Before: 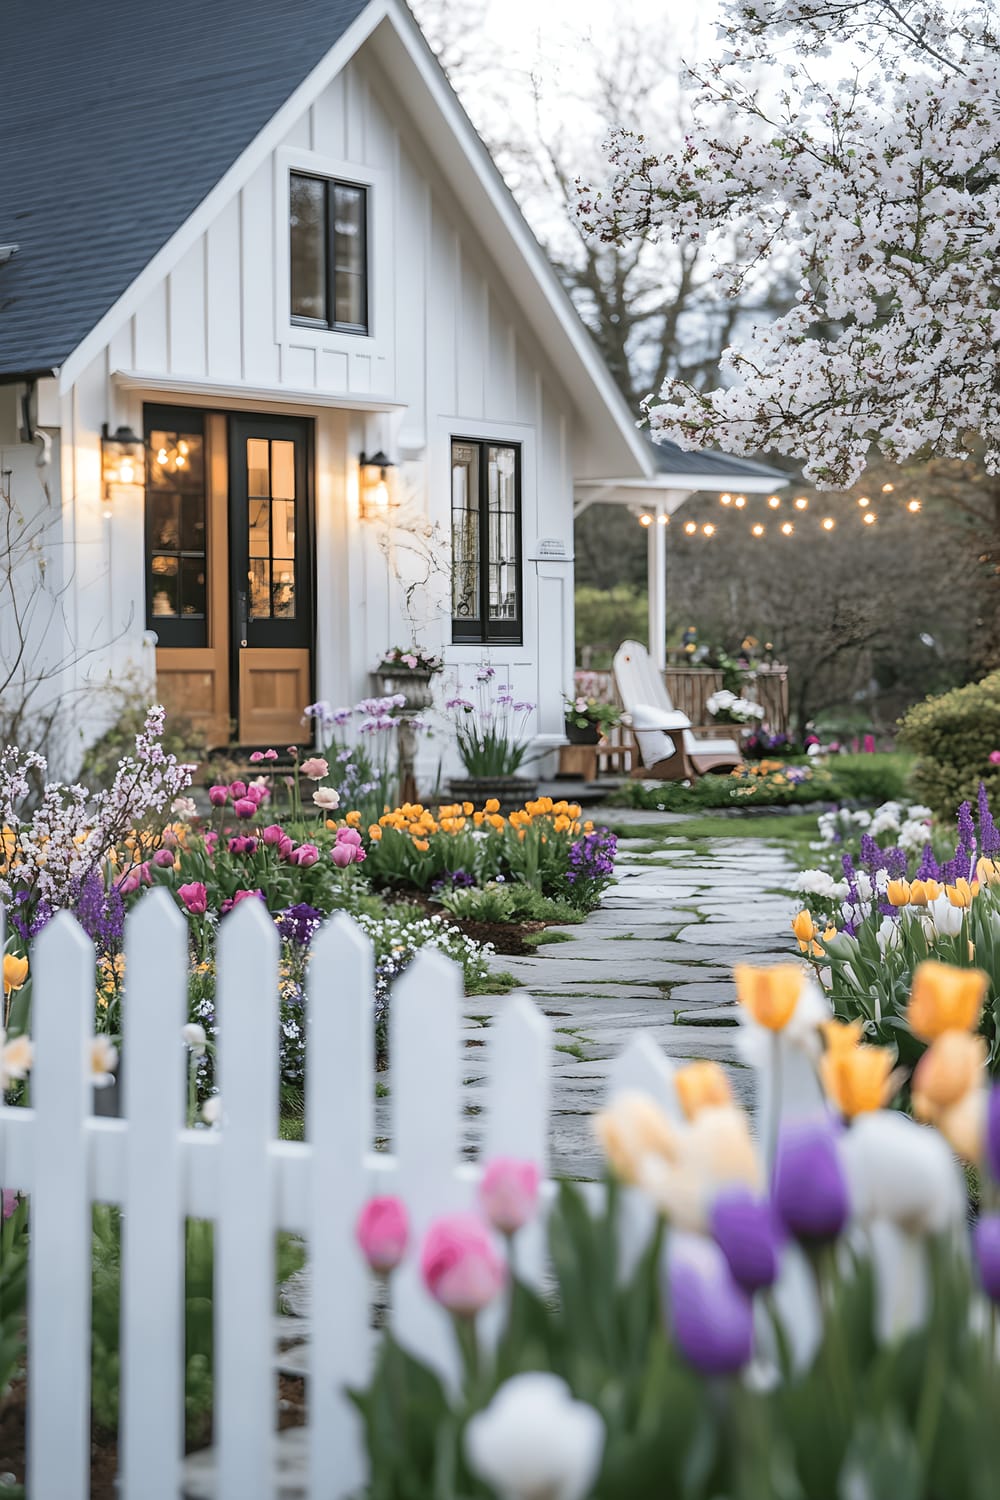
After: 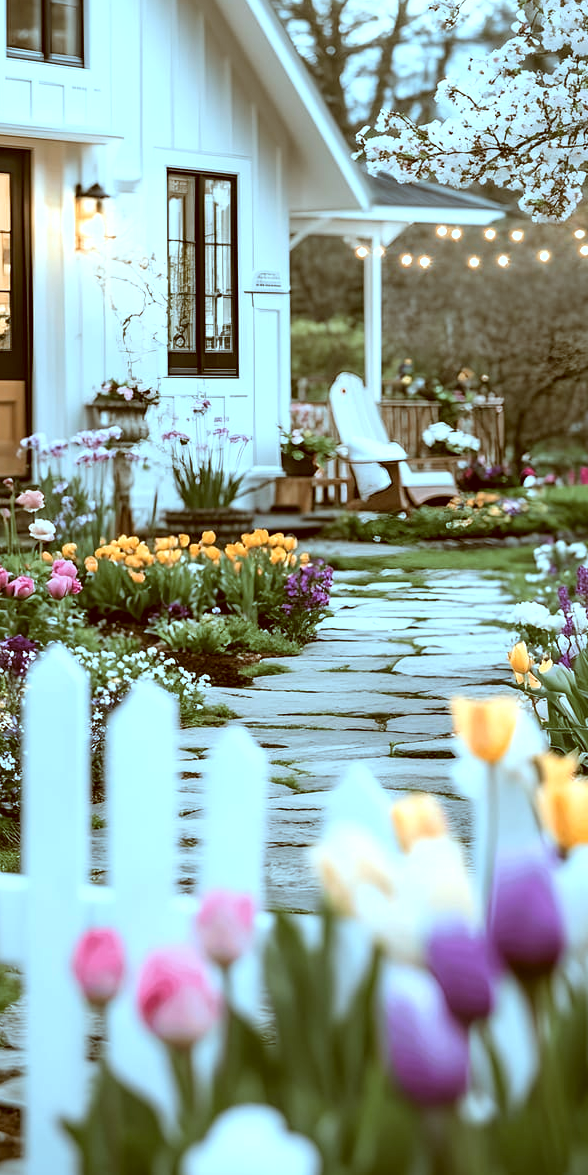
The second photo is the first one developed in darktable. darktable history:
color correction: highlights a* -14.01, highlights b* -16.55, shadows a* 10.86, shadows b* 29.19
crop and rotate: left 28.487%, top 17.889%, right 12.708%, bottom 3.725%
levels: levels [0.062, 0.494, 0.925]
exposure: exposure 0.201 EV, compensate highlight preservation false
